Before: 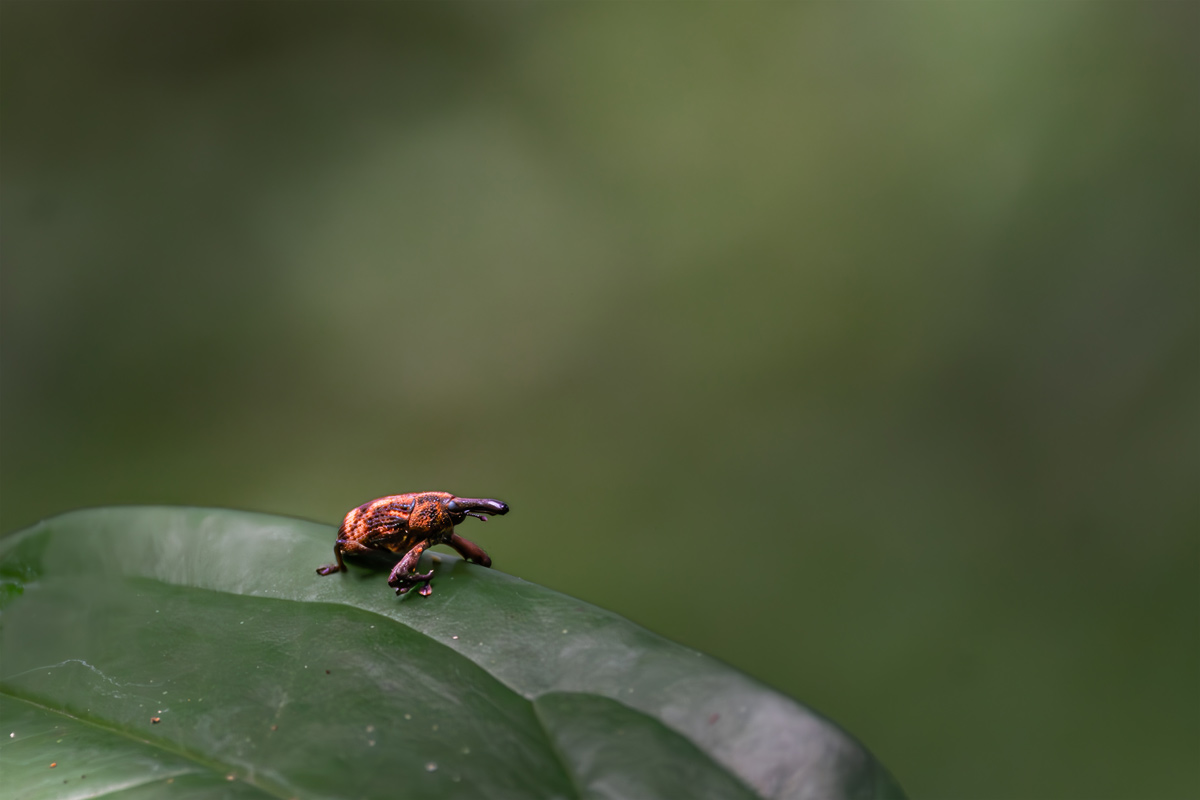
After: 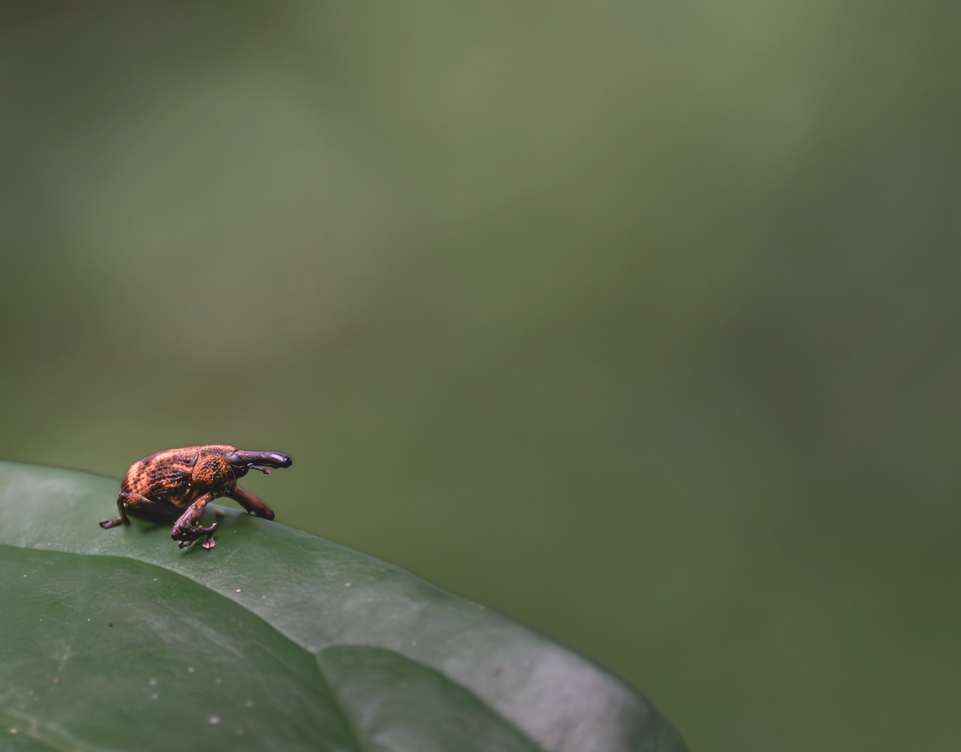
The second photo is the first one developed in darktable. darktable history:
contrast brightness saturation: contrast -0.132, brightness 0.054, saturation -0.131
crop and rotate: left 18.119%, top 5.997%, right 1.77%
